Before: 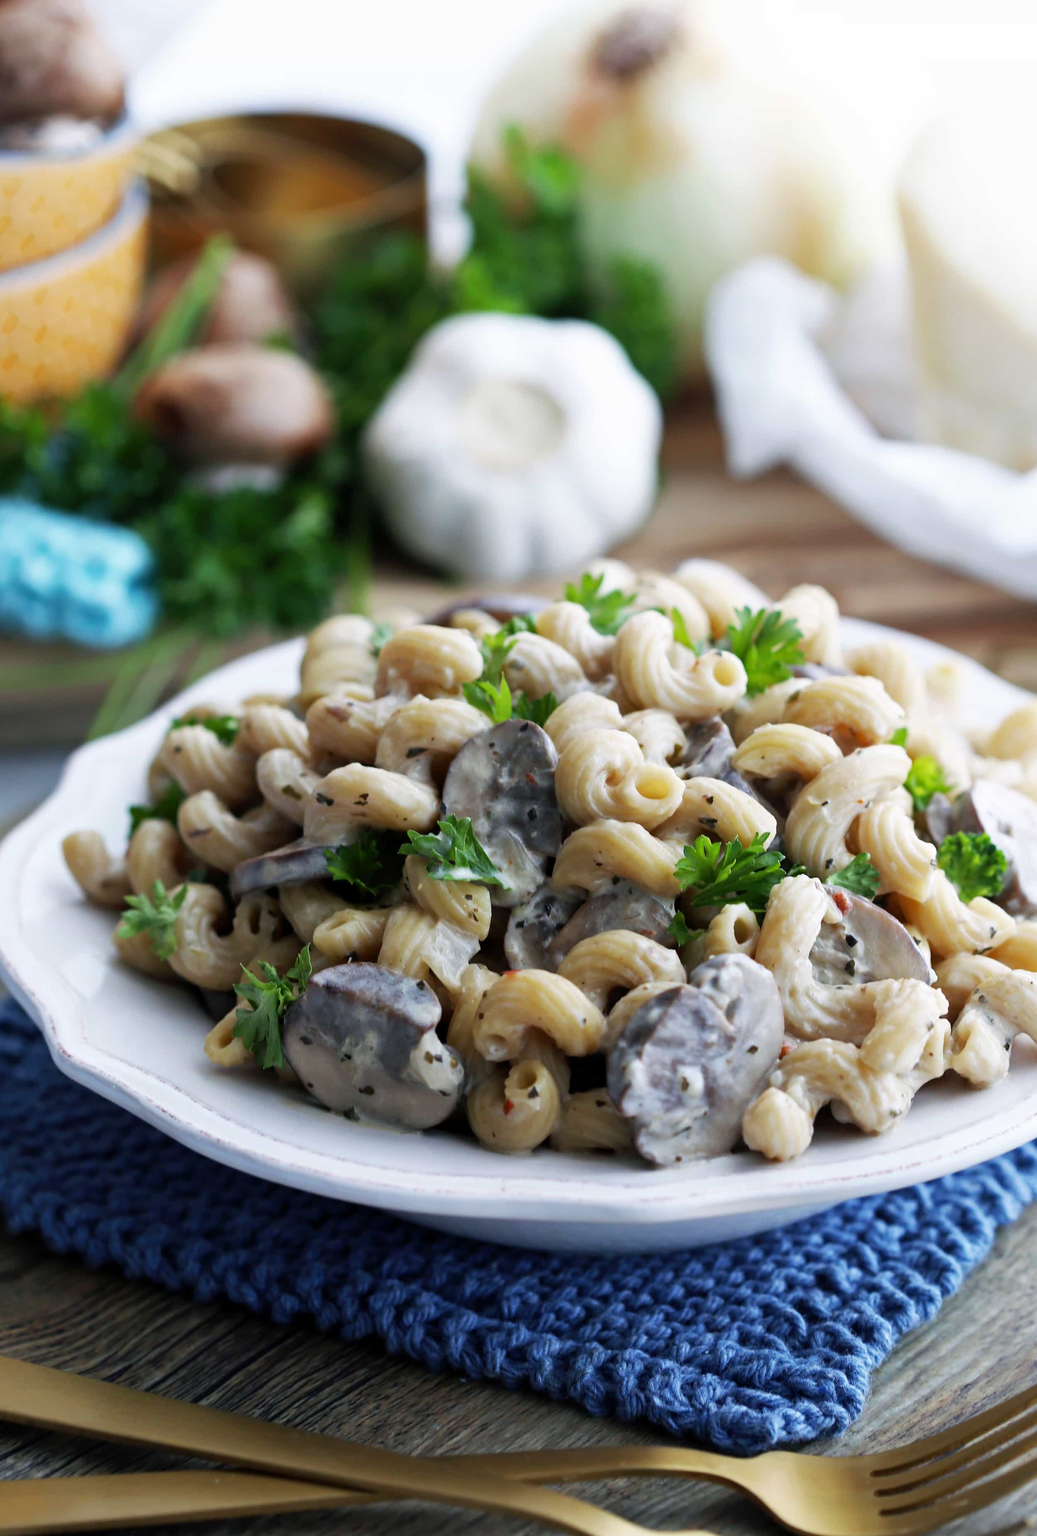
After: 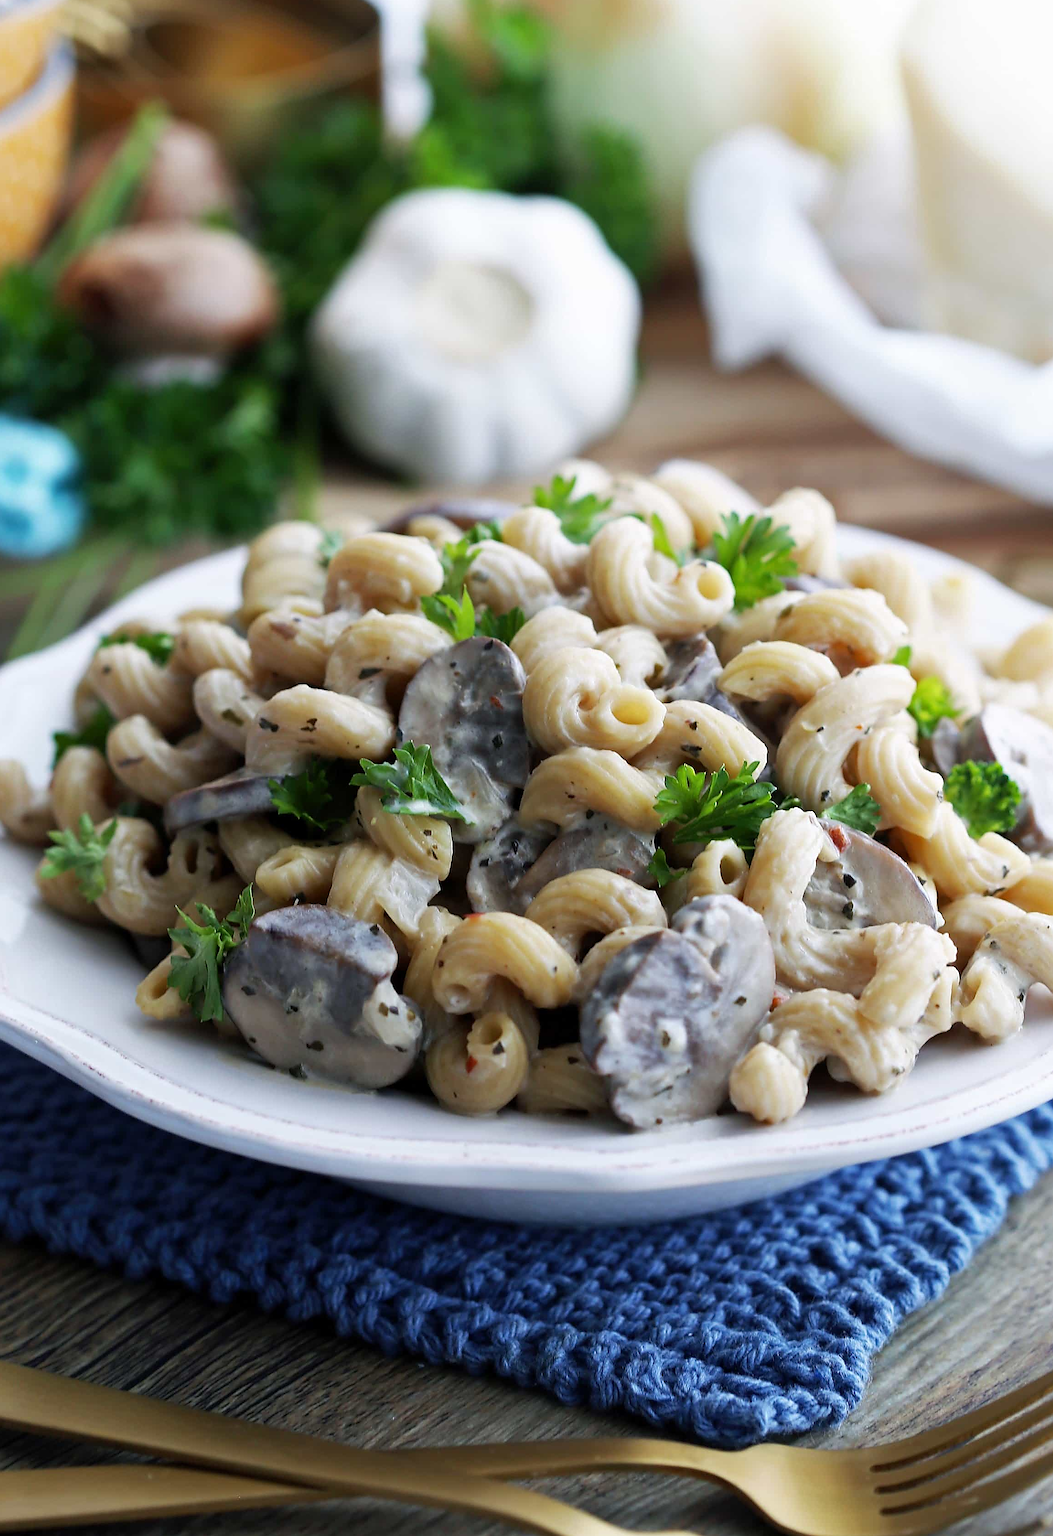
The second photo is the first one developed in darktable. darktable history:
crop and rotate: left 7.873%, top 9.303%
sharpen: radius 1.357, amount 1.257, threshold 0.847
